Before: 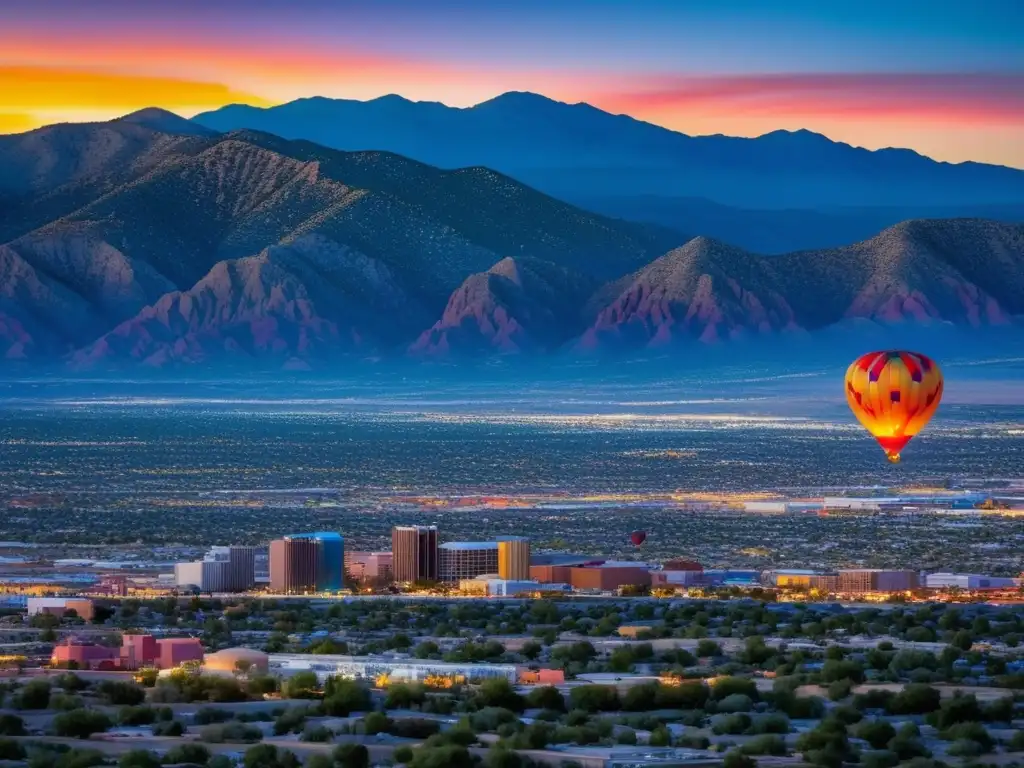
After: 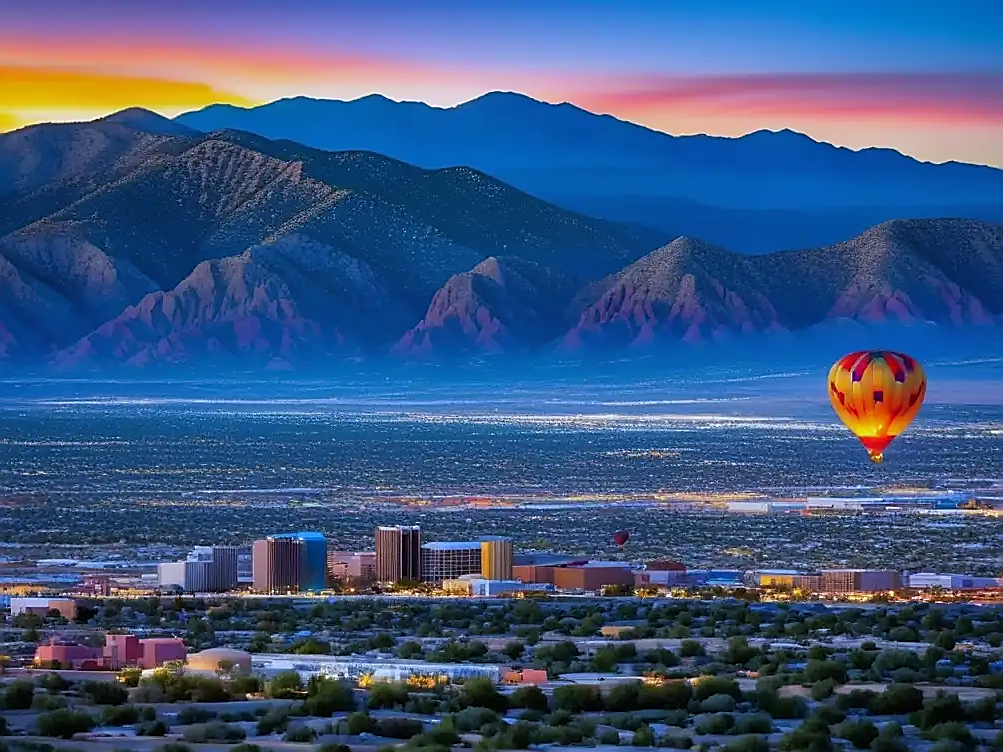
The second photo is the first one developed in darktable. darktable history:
sharpen: radius 1.4, amount 1.25, threshold 0.7
crop: left 1.743%, right 0.268%, bottom 2.011%
white balance: red 0.926, green 1.003, blue 1.133
